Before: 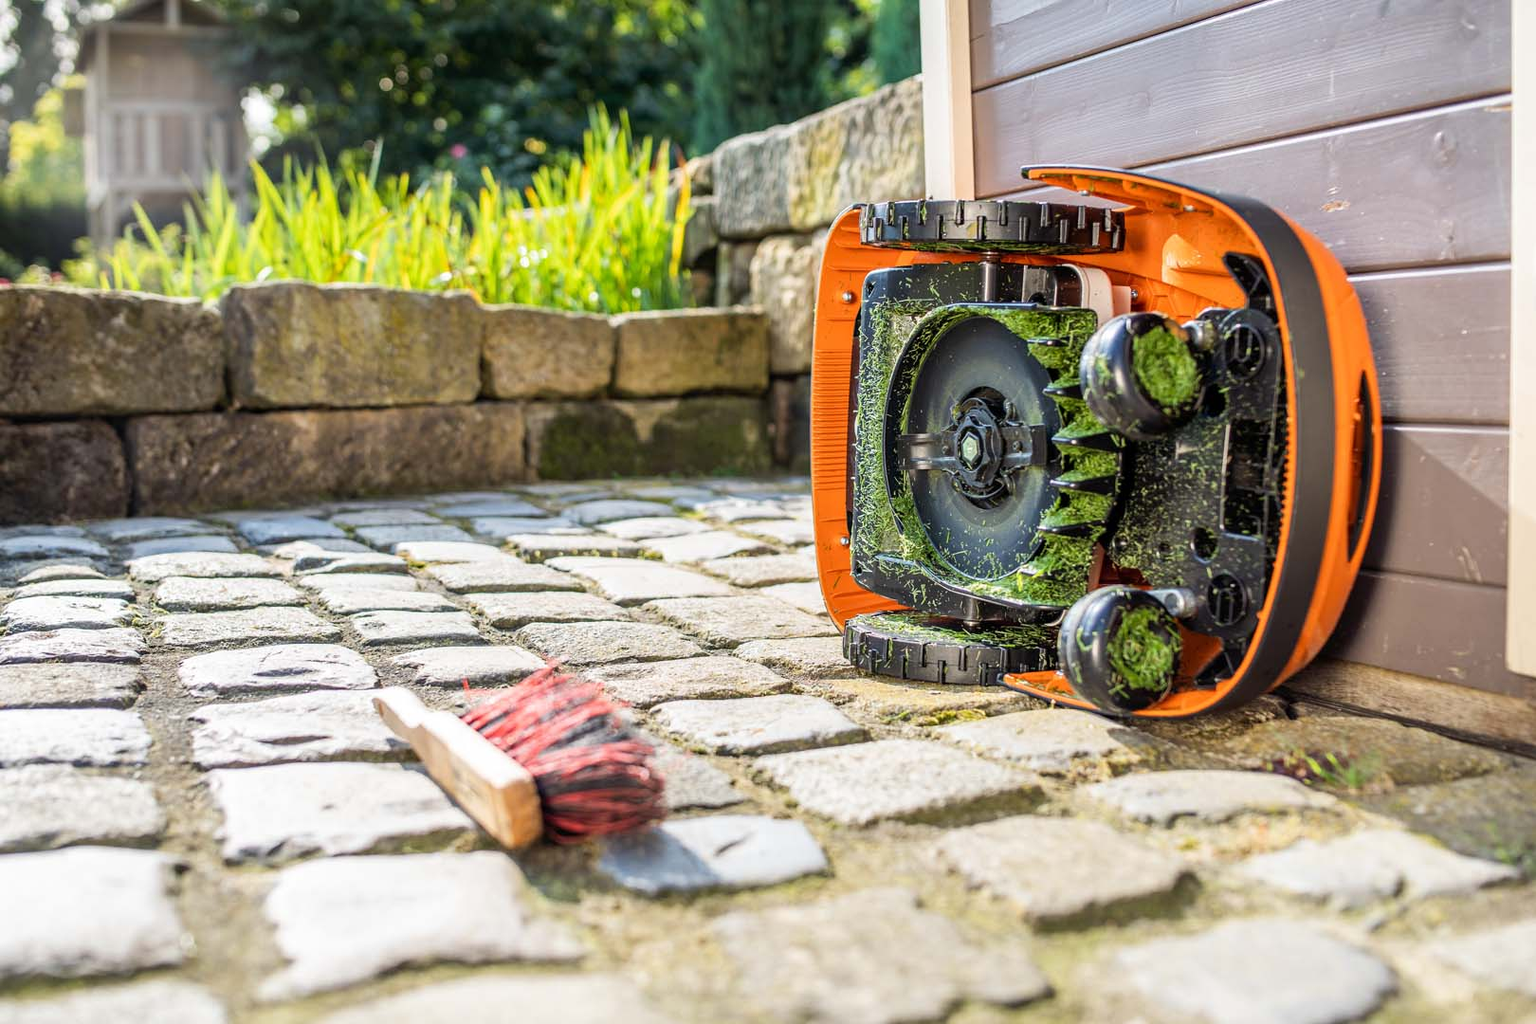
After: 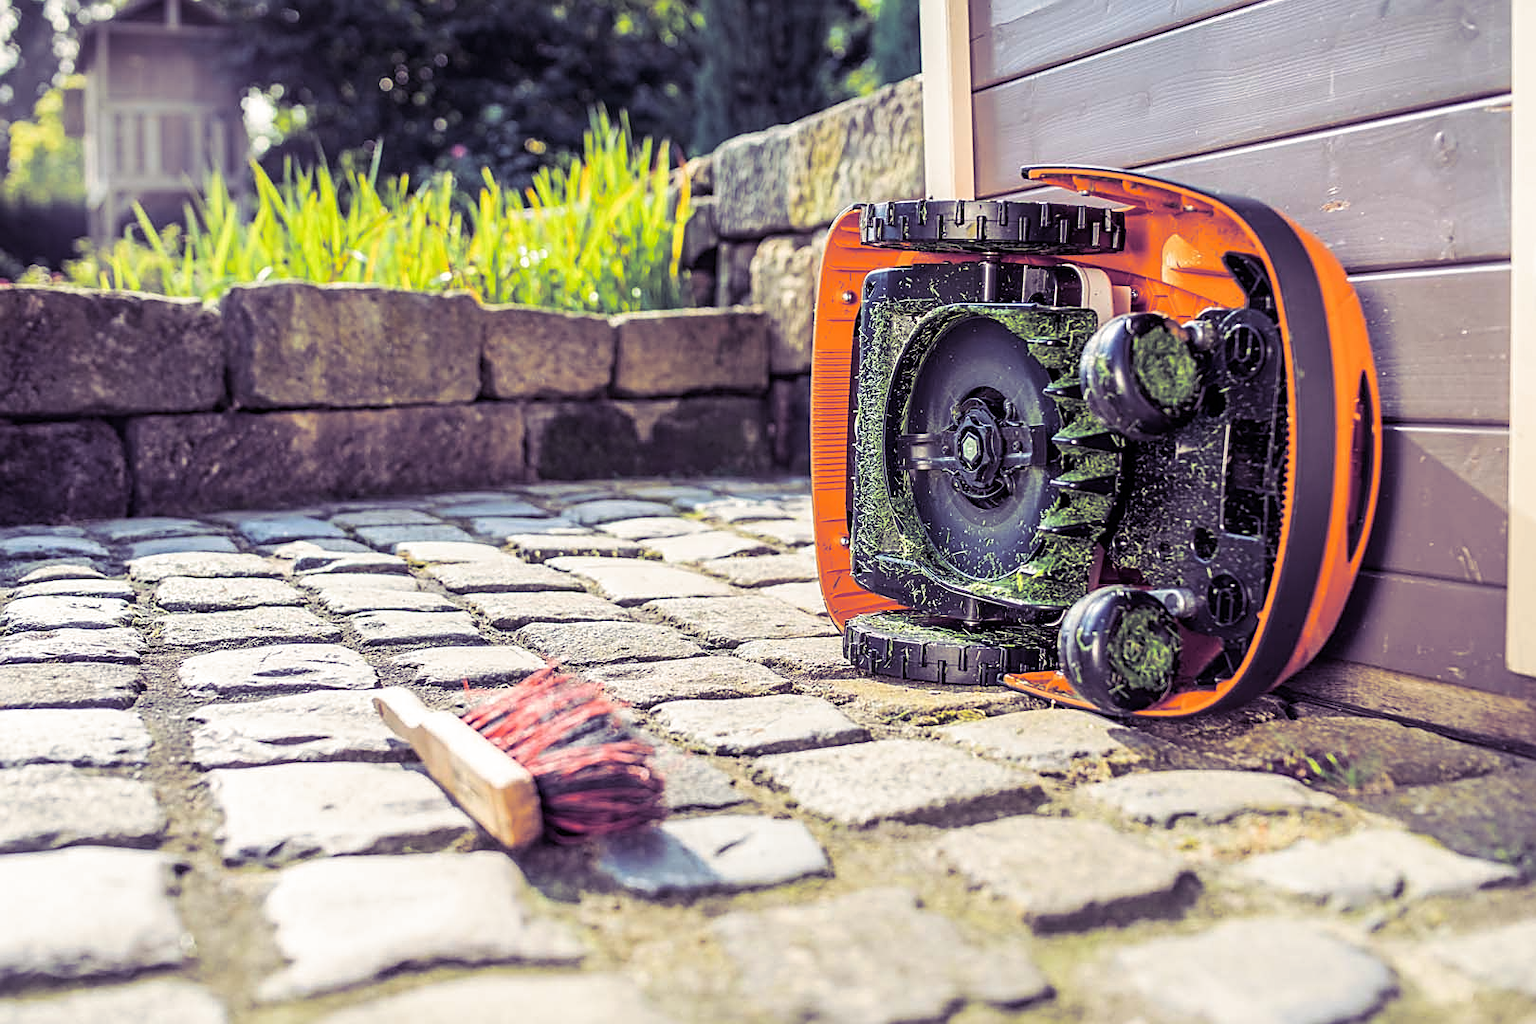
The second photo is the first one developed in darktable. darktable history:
split-toning: shadows › hue 255.6°, shadows › saturation 0.66, highlights › hue 43.2°, highlights › saturation 0.68, balance -50.1
sharpen: on, module defaults
